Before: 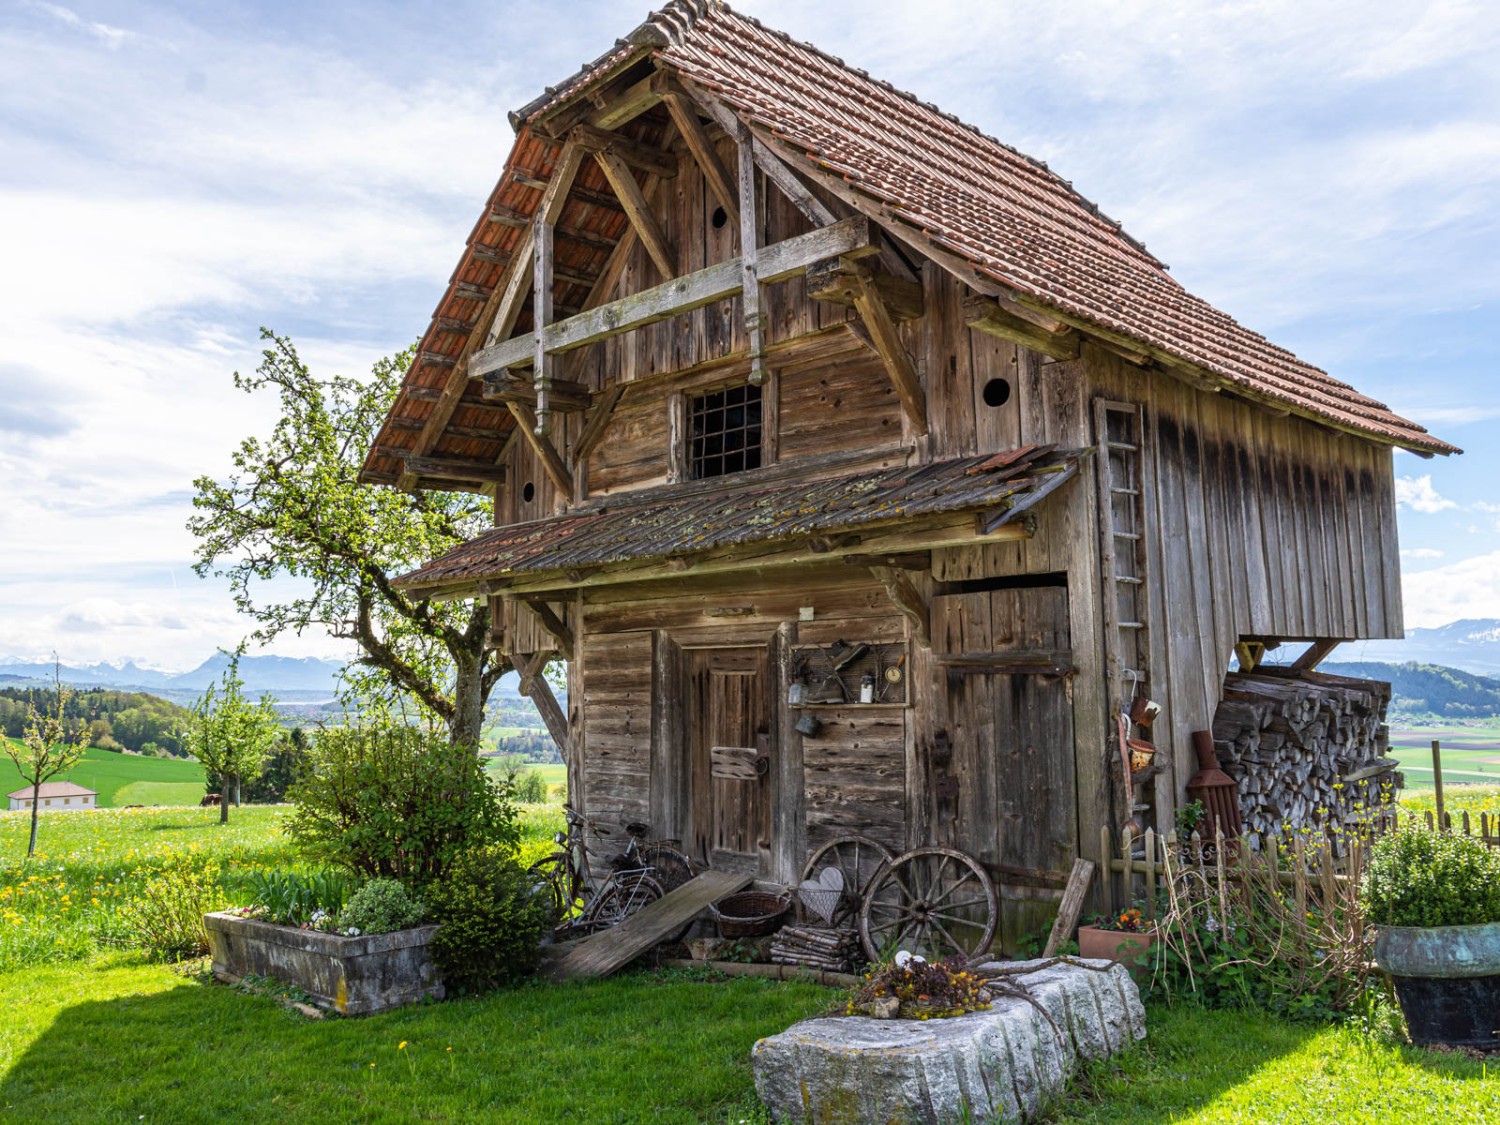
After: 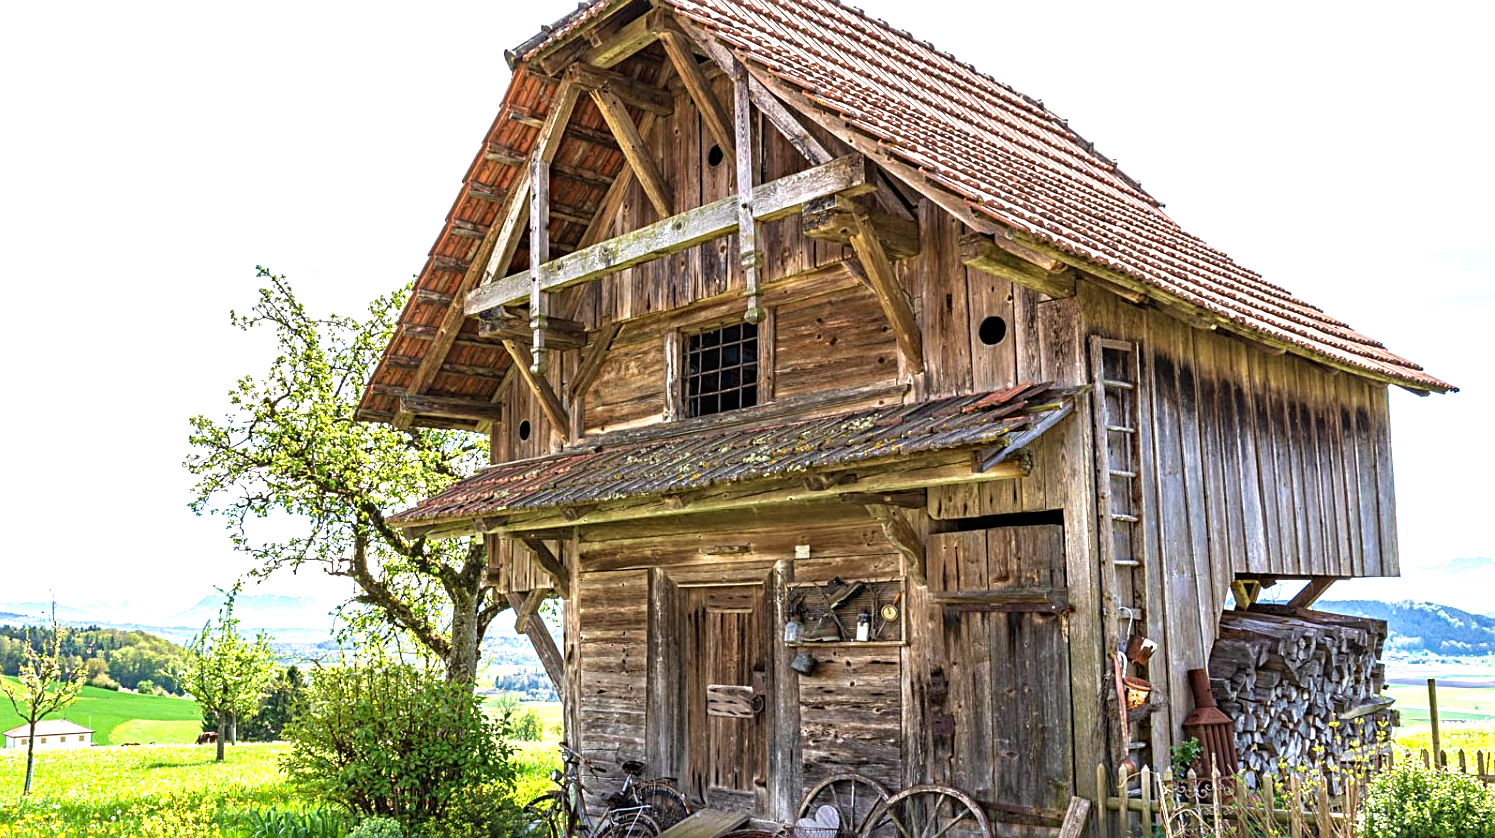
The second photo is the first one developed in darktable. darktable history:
velvia: on, module defaults
haze removal: compatibility mode true, adaptive false
crop: left 0.305%, top 5.559%, bottom 19.913%
sharpen: on, module defaults
exposure: black level correction 0, exposure 1.001 EV, compensate highlight preservation false
